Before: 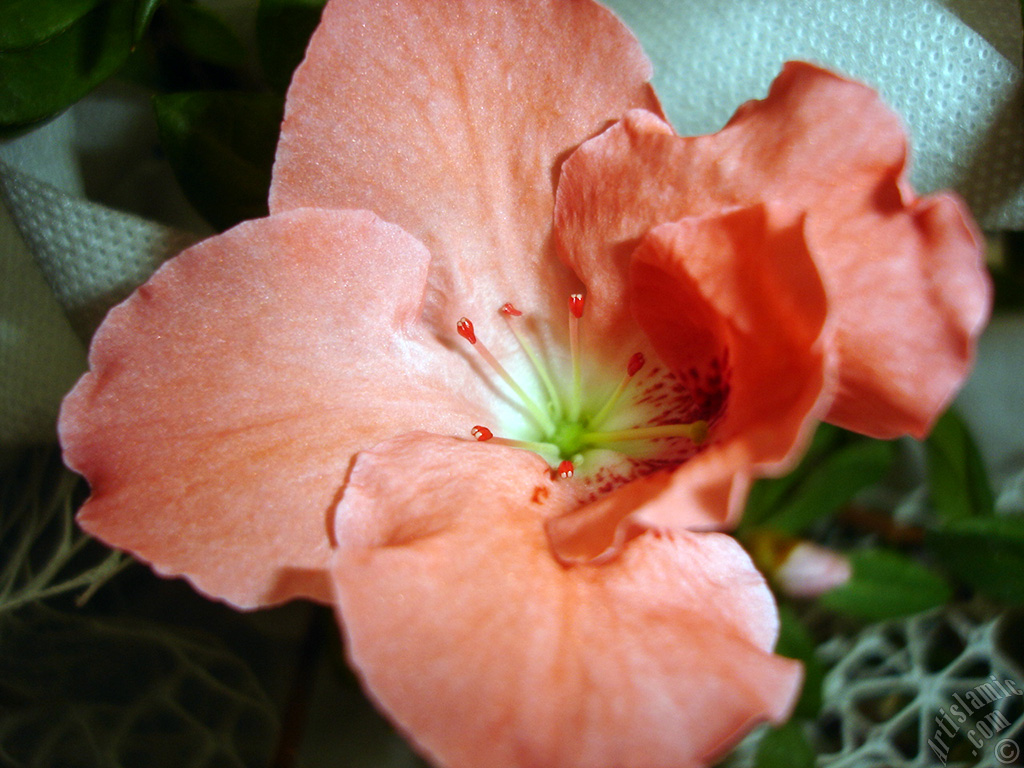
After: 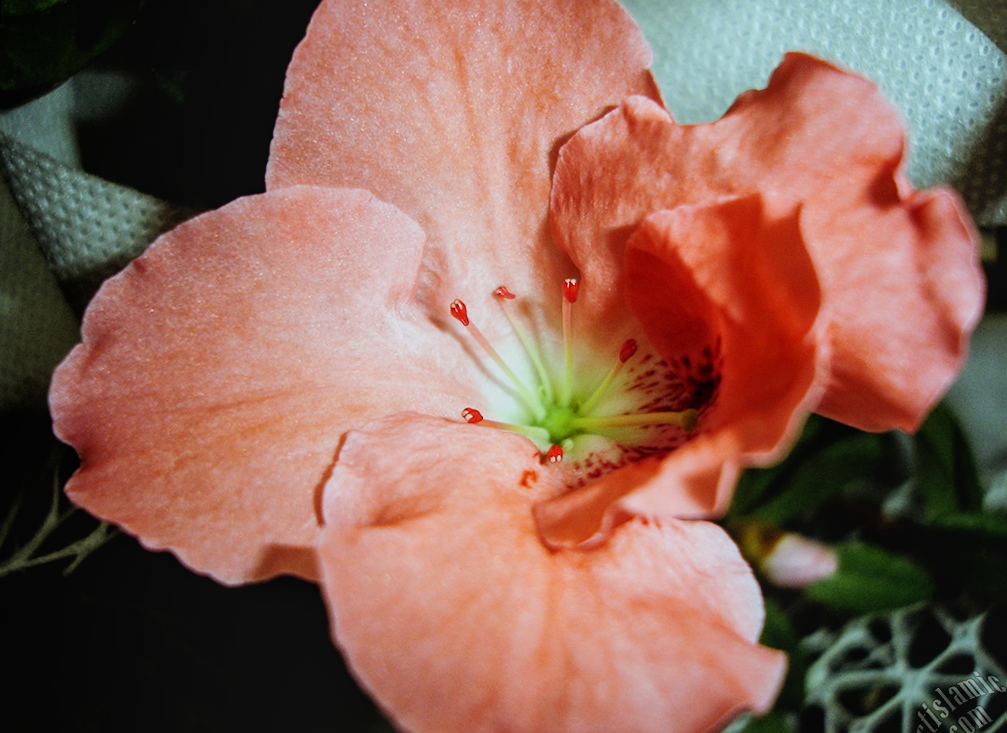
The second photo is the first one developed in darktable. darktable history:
local contrast: detail 110%
filmic rgb: black relative exposure -5 EV, hardness 2.88, contrast 1.3, highlights saturation mix -30%
rotate and perspective: rotation 1.57°, crop left 0.018, crop right 0.982, crop top 0.039, crop bottom 0.961
sharpen: amount 0.2
